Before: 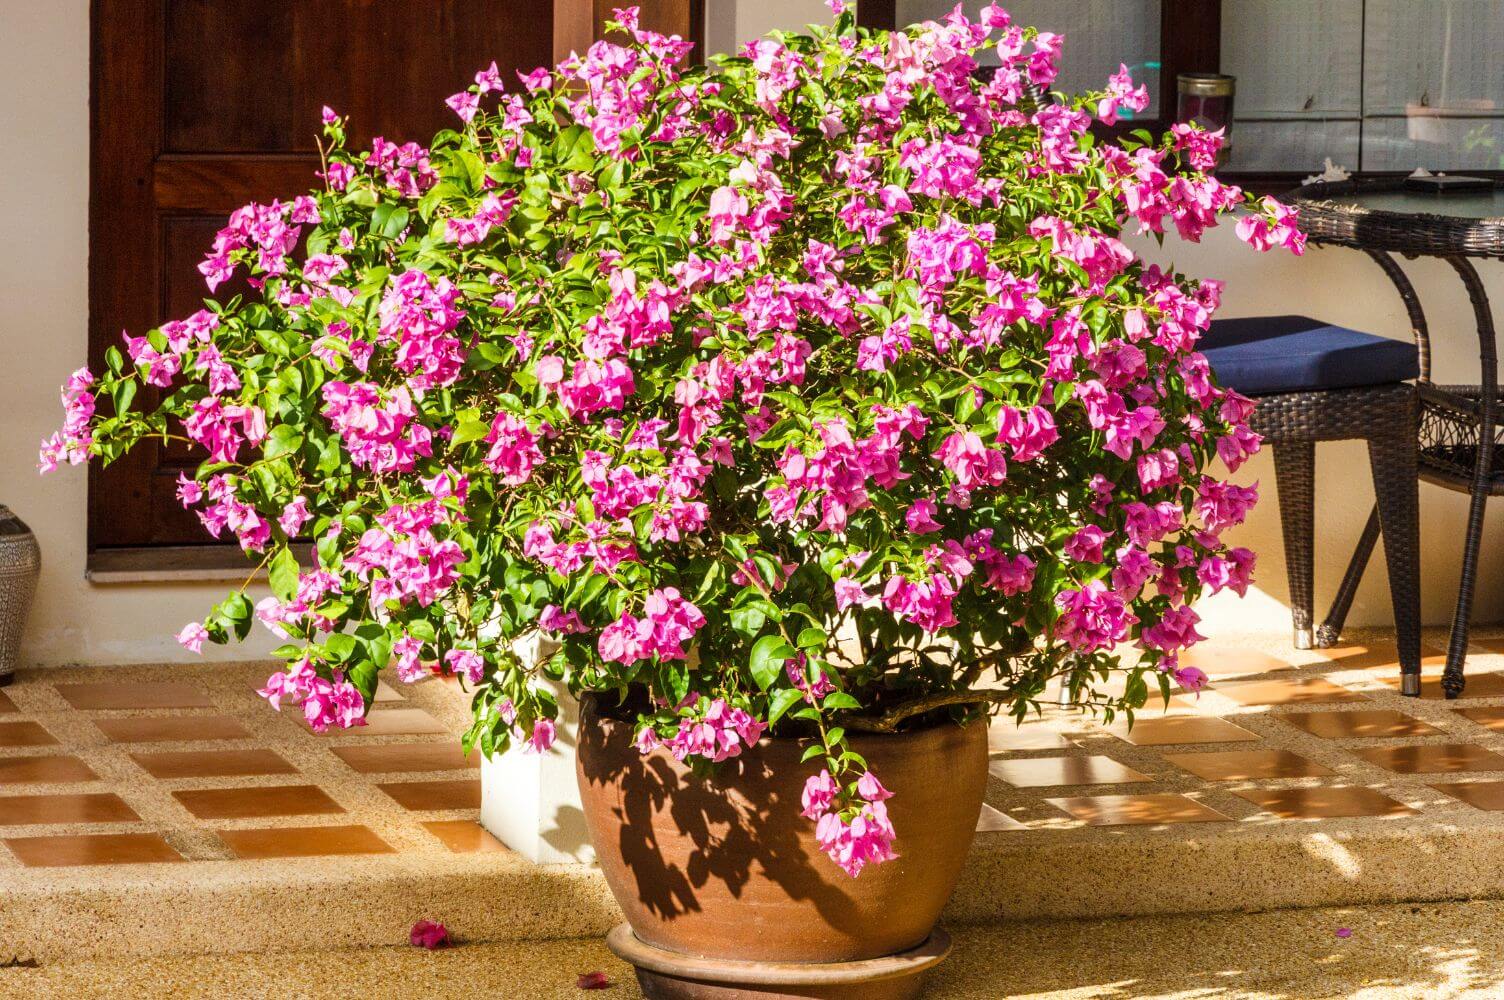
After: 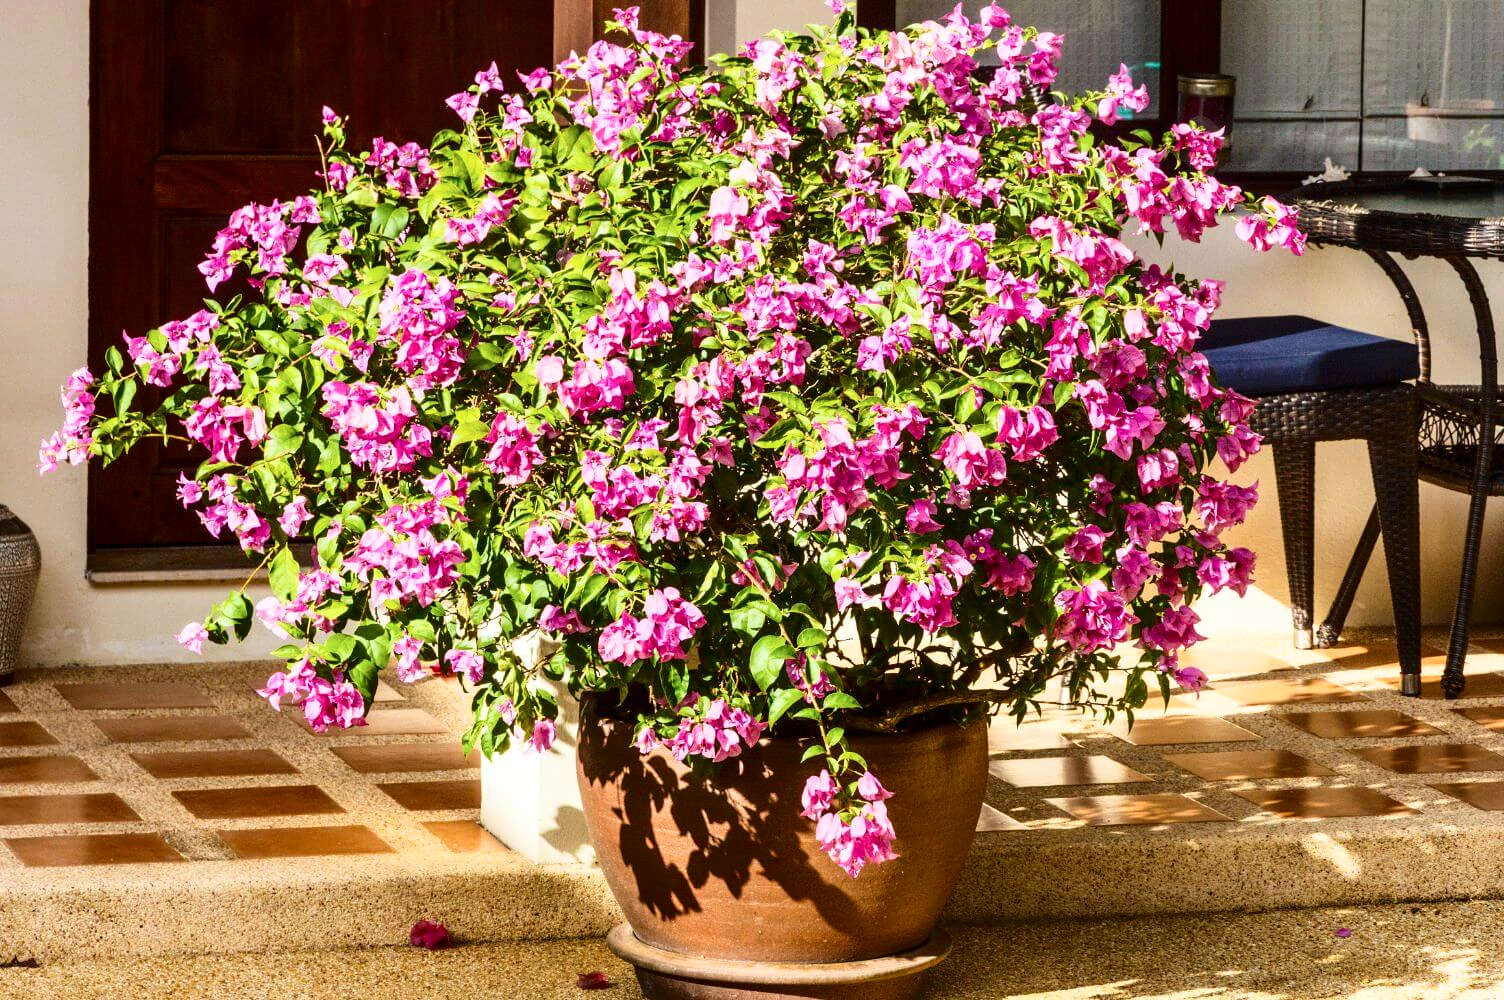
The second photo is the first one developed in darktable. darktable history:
contrast brightness saturation: contrast 0.279
